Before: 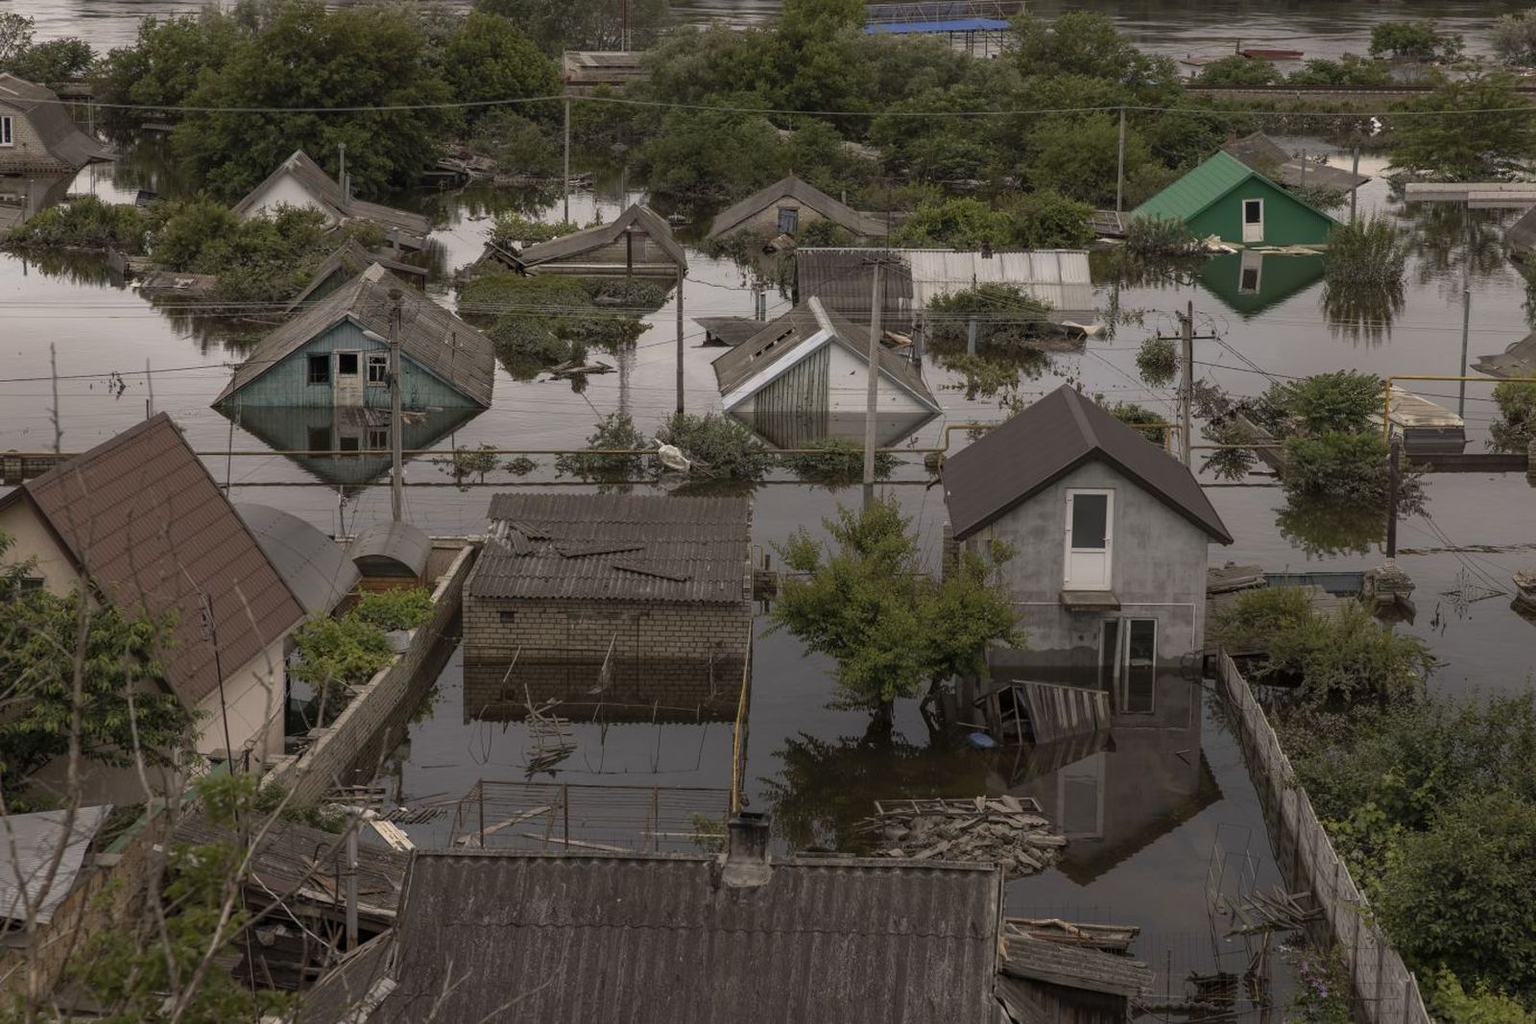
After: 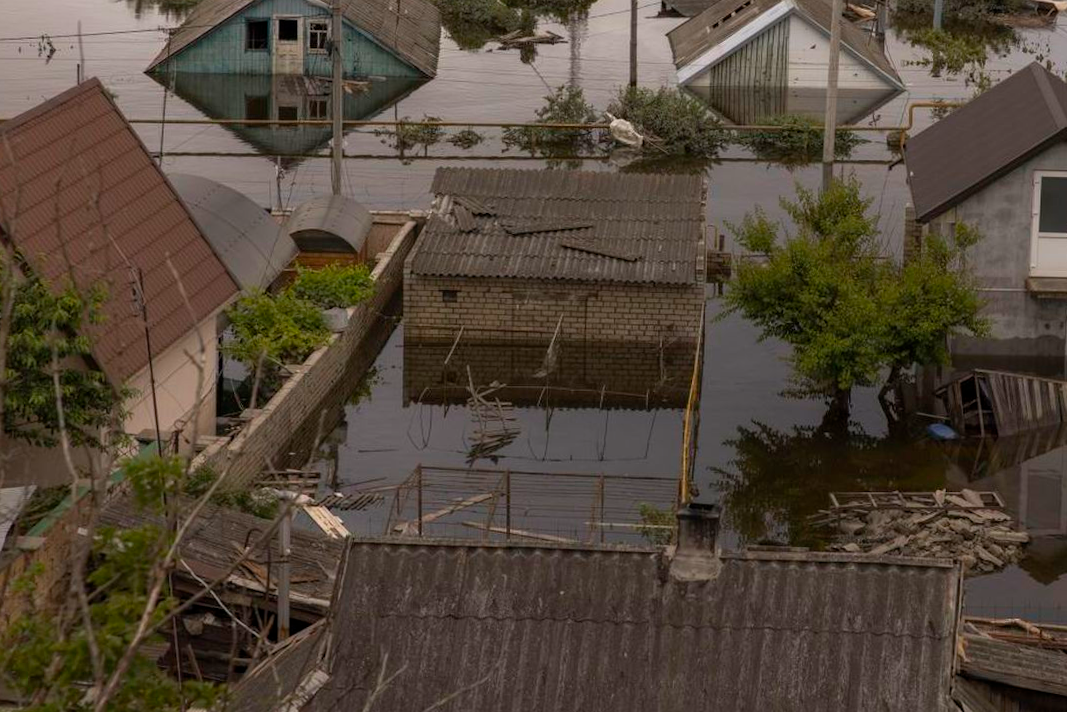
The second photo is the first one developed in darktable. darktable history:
color balance rgb: perceptual saturation grading › global saturation 20%, global vibrance 20%
crop and rotate: angle -0.82°, left 3.85%, top 31.828%, right 27.992%
